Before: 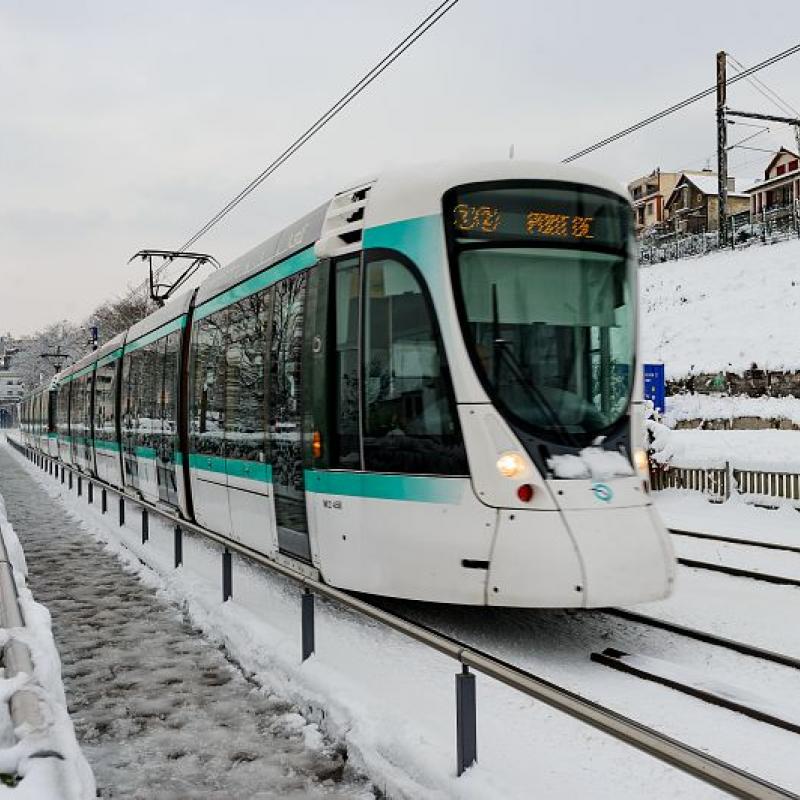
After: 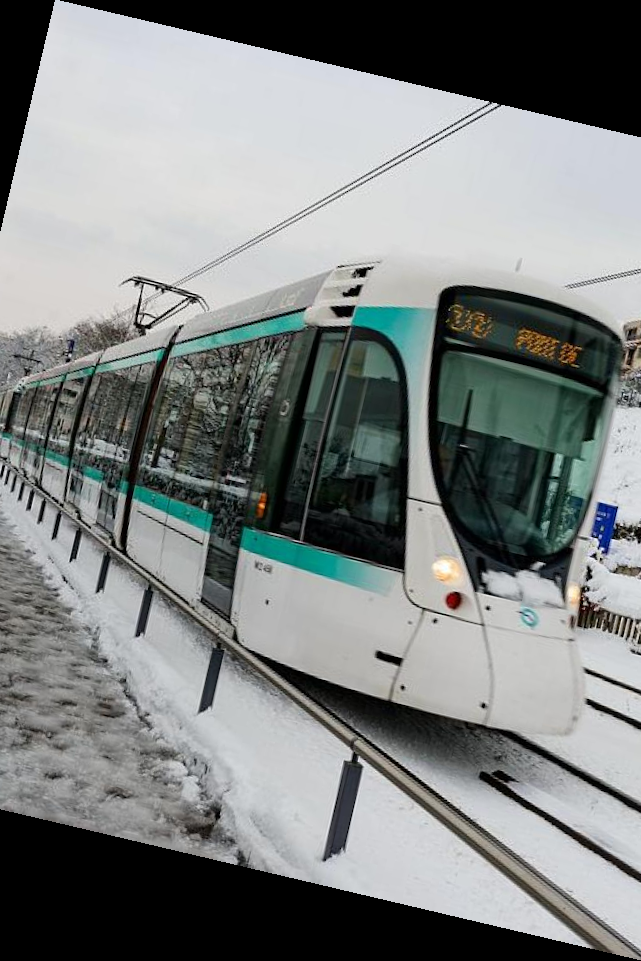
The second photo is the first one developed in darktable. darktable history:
crop and rotate: left 13.409%, right 19.924%
rotate and perspective: rotation 13.27°, automatic cropping off
